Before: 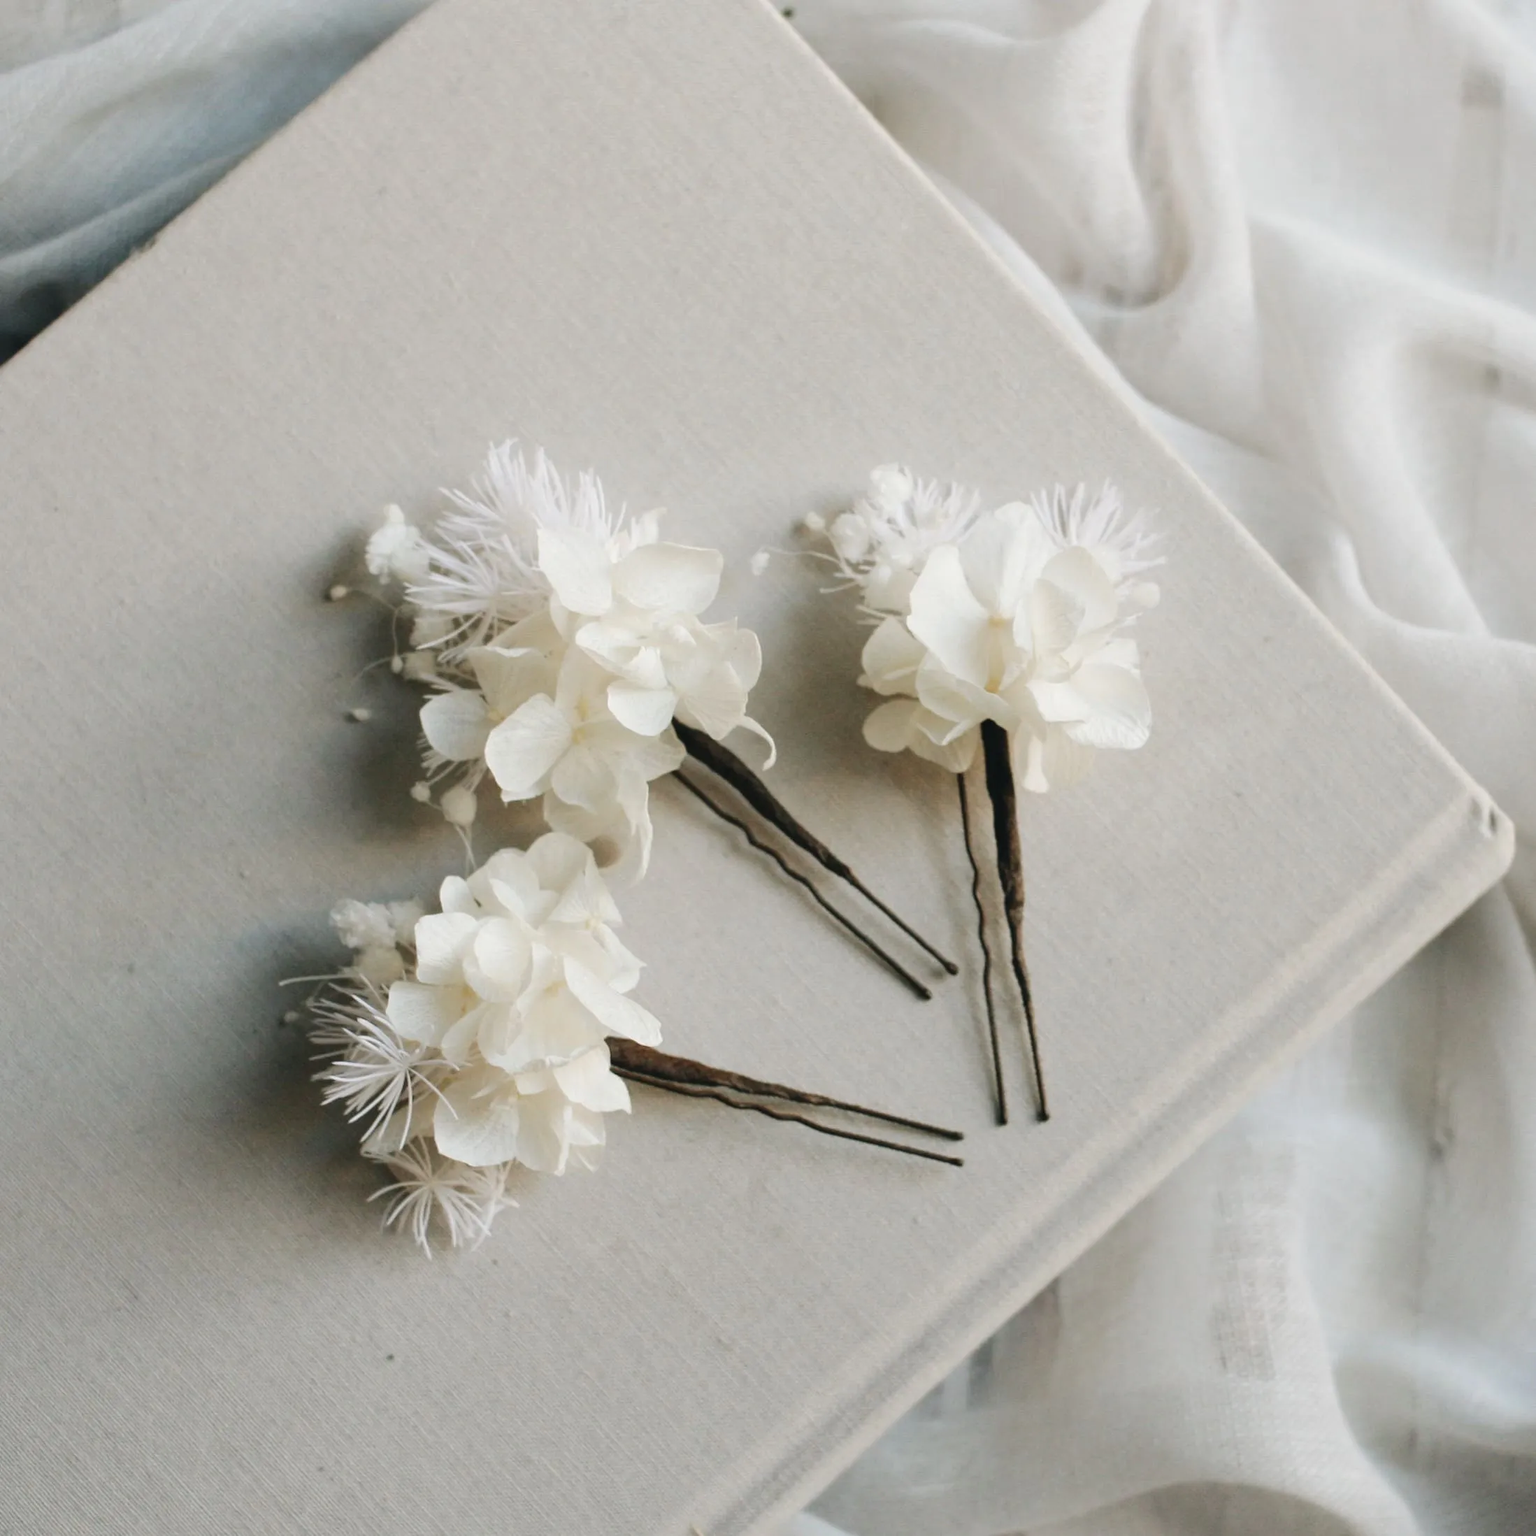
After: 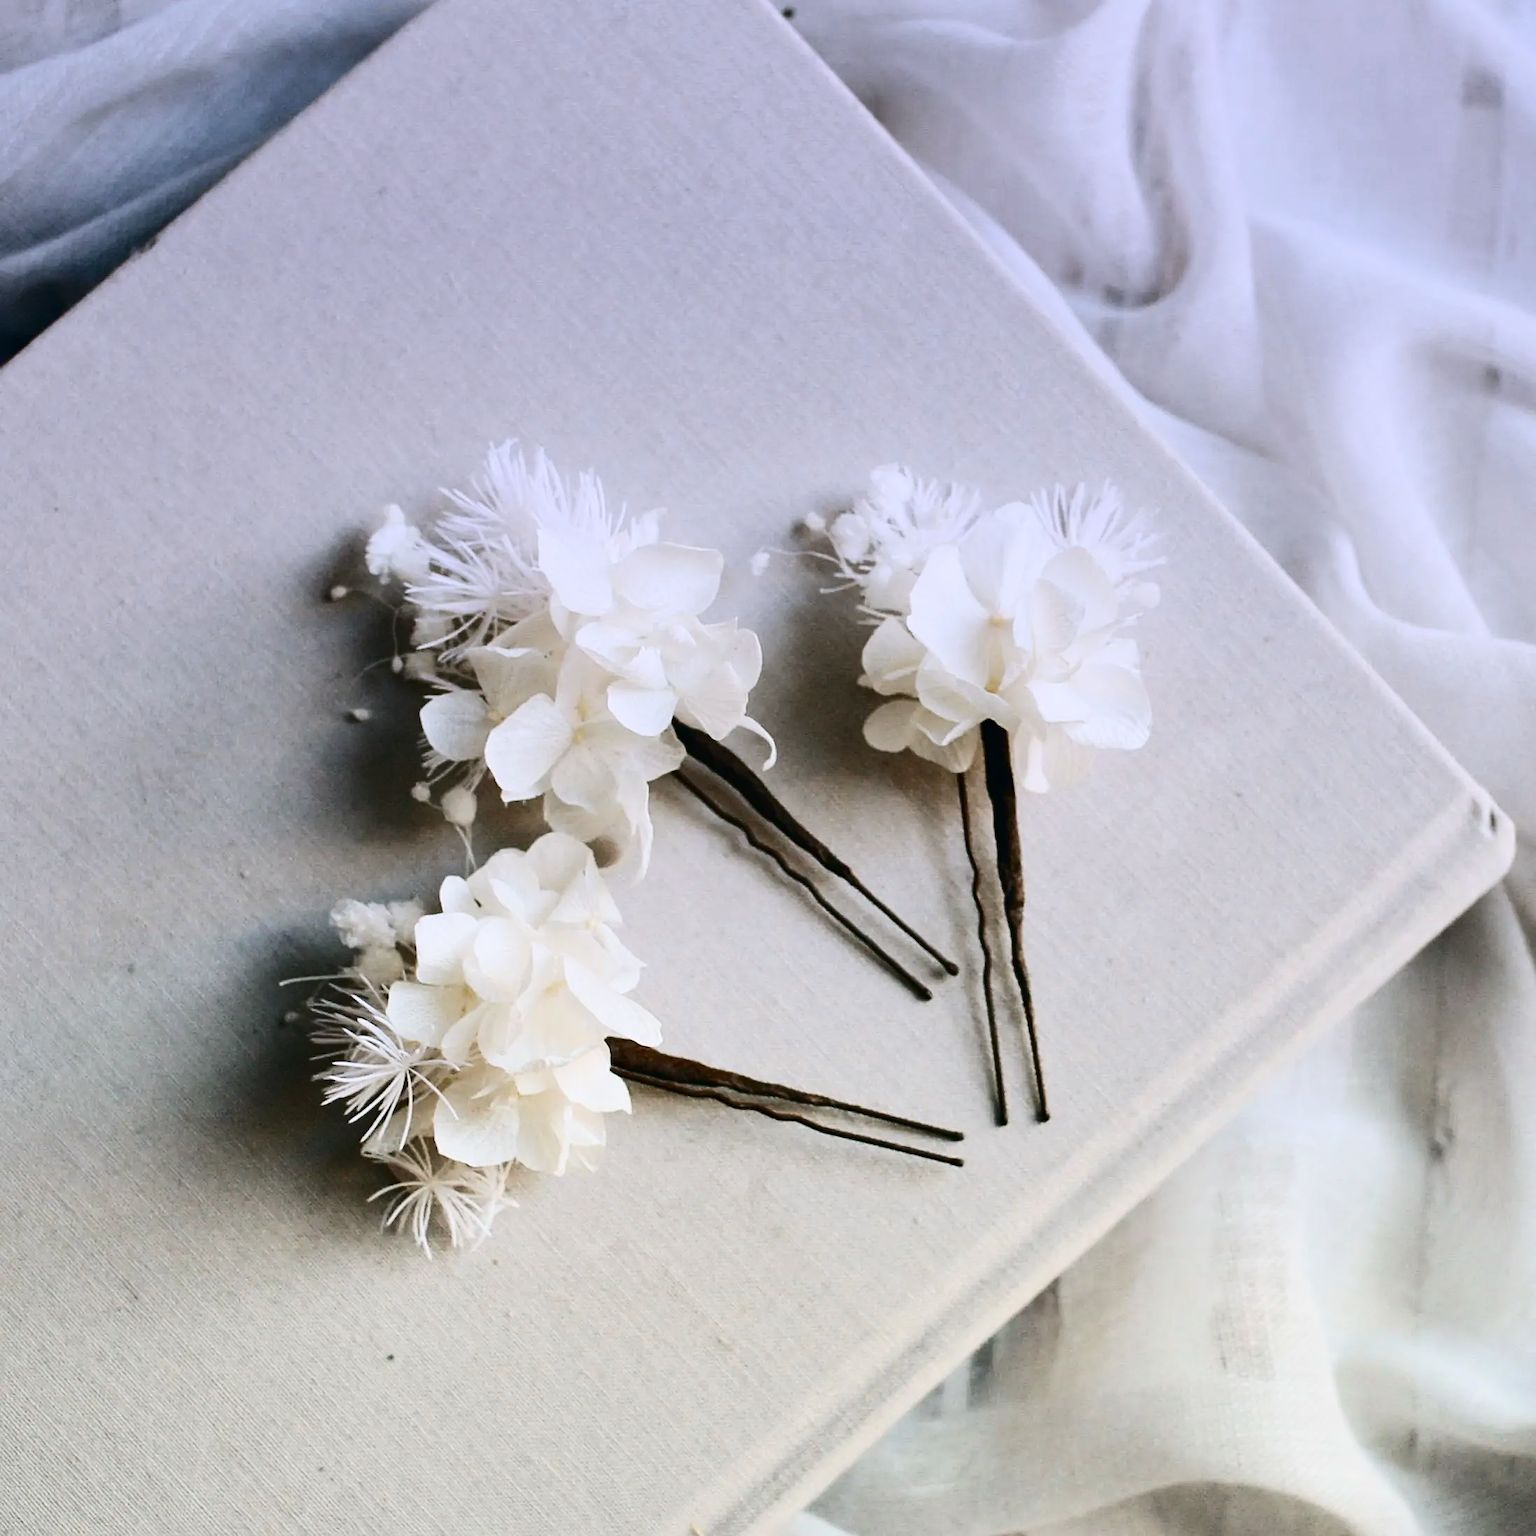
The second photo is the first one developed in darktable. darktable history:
sharpen: on, module defaults
graduated density: hue 238.83°, saturation 50%
contrast brightness saturation: contrast 0.4, brightness 0.05, saturation 0.25
shadows and highlights: shadows 37.27, highlights -28.18, soften with gaussian
